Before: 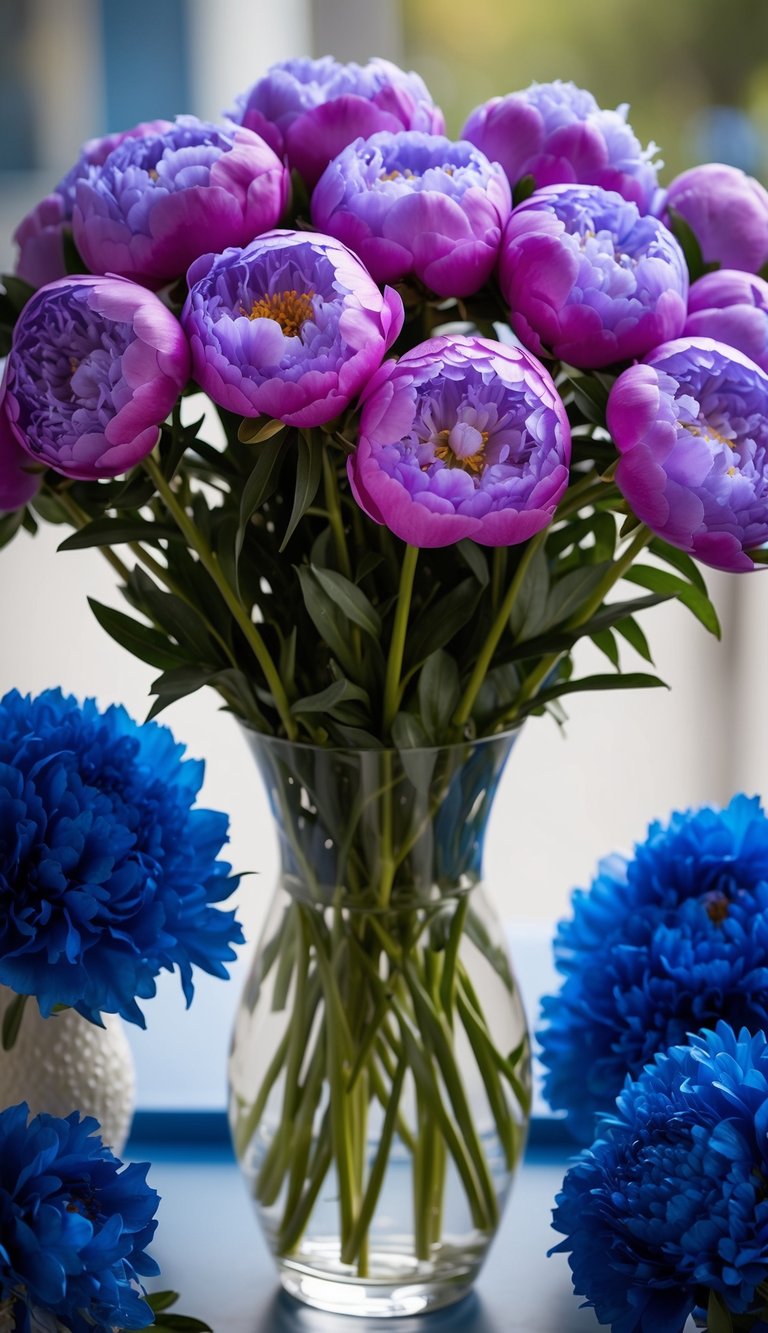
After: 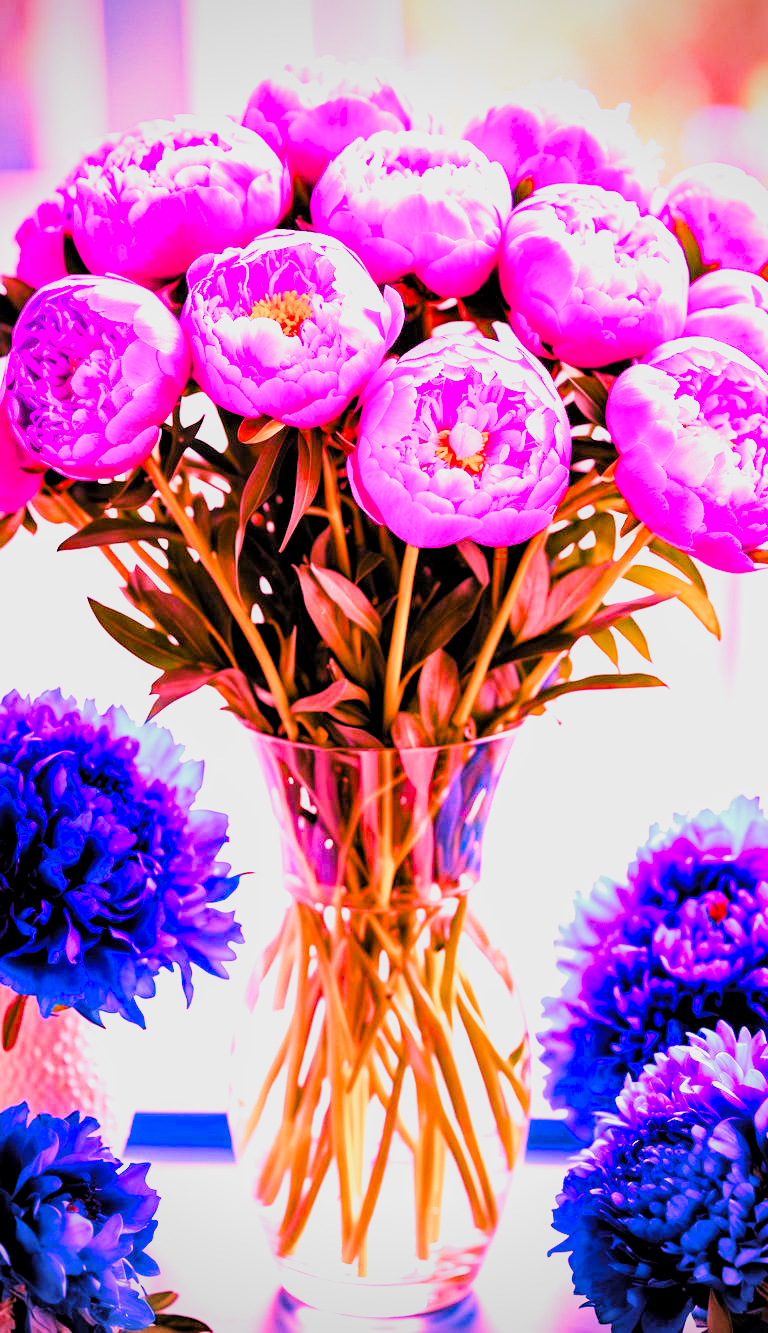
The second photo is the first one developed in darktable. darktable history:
white balance: red 2.229, blue 1.46
highlight reconstruction: on, module defaults
local contrast: highlights 100%, shadows 100%, detail 120%, midtone range 0.2
contrast brightness saturation: contrast 0.2, brightness 0.16, saturation 0.22
color balance rgb: perceptual saturation grading › global saturation 25%, perceptual brilliance grading › mid-tones 10%, perceptual brilliance grading › shadows 15%, global vibrance 20%
filmic: grey point source 18, black point source -8.65, white point source 2.45, grey point target 18, white point target 100, output power 2.2, latitude stops 2, contrast 1.5, saturation 100, global saturation 100
filmic rgb: black relative exposure -7.65 EV, white relative exposure 4.56 EV, hardness 3.61
haze removal: strength 0.29, distance 0.25, compatibility mode true, adaptive false
tone equalizer: on, module defaults
vibrance: on, module defaults
vignetting: fall-off radius 60.92%
exposure: black level correction 0, exposure 1.75 EV, compensate exposure bias true, compensate highlight preservation false
